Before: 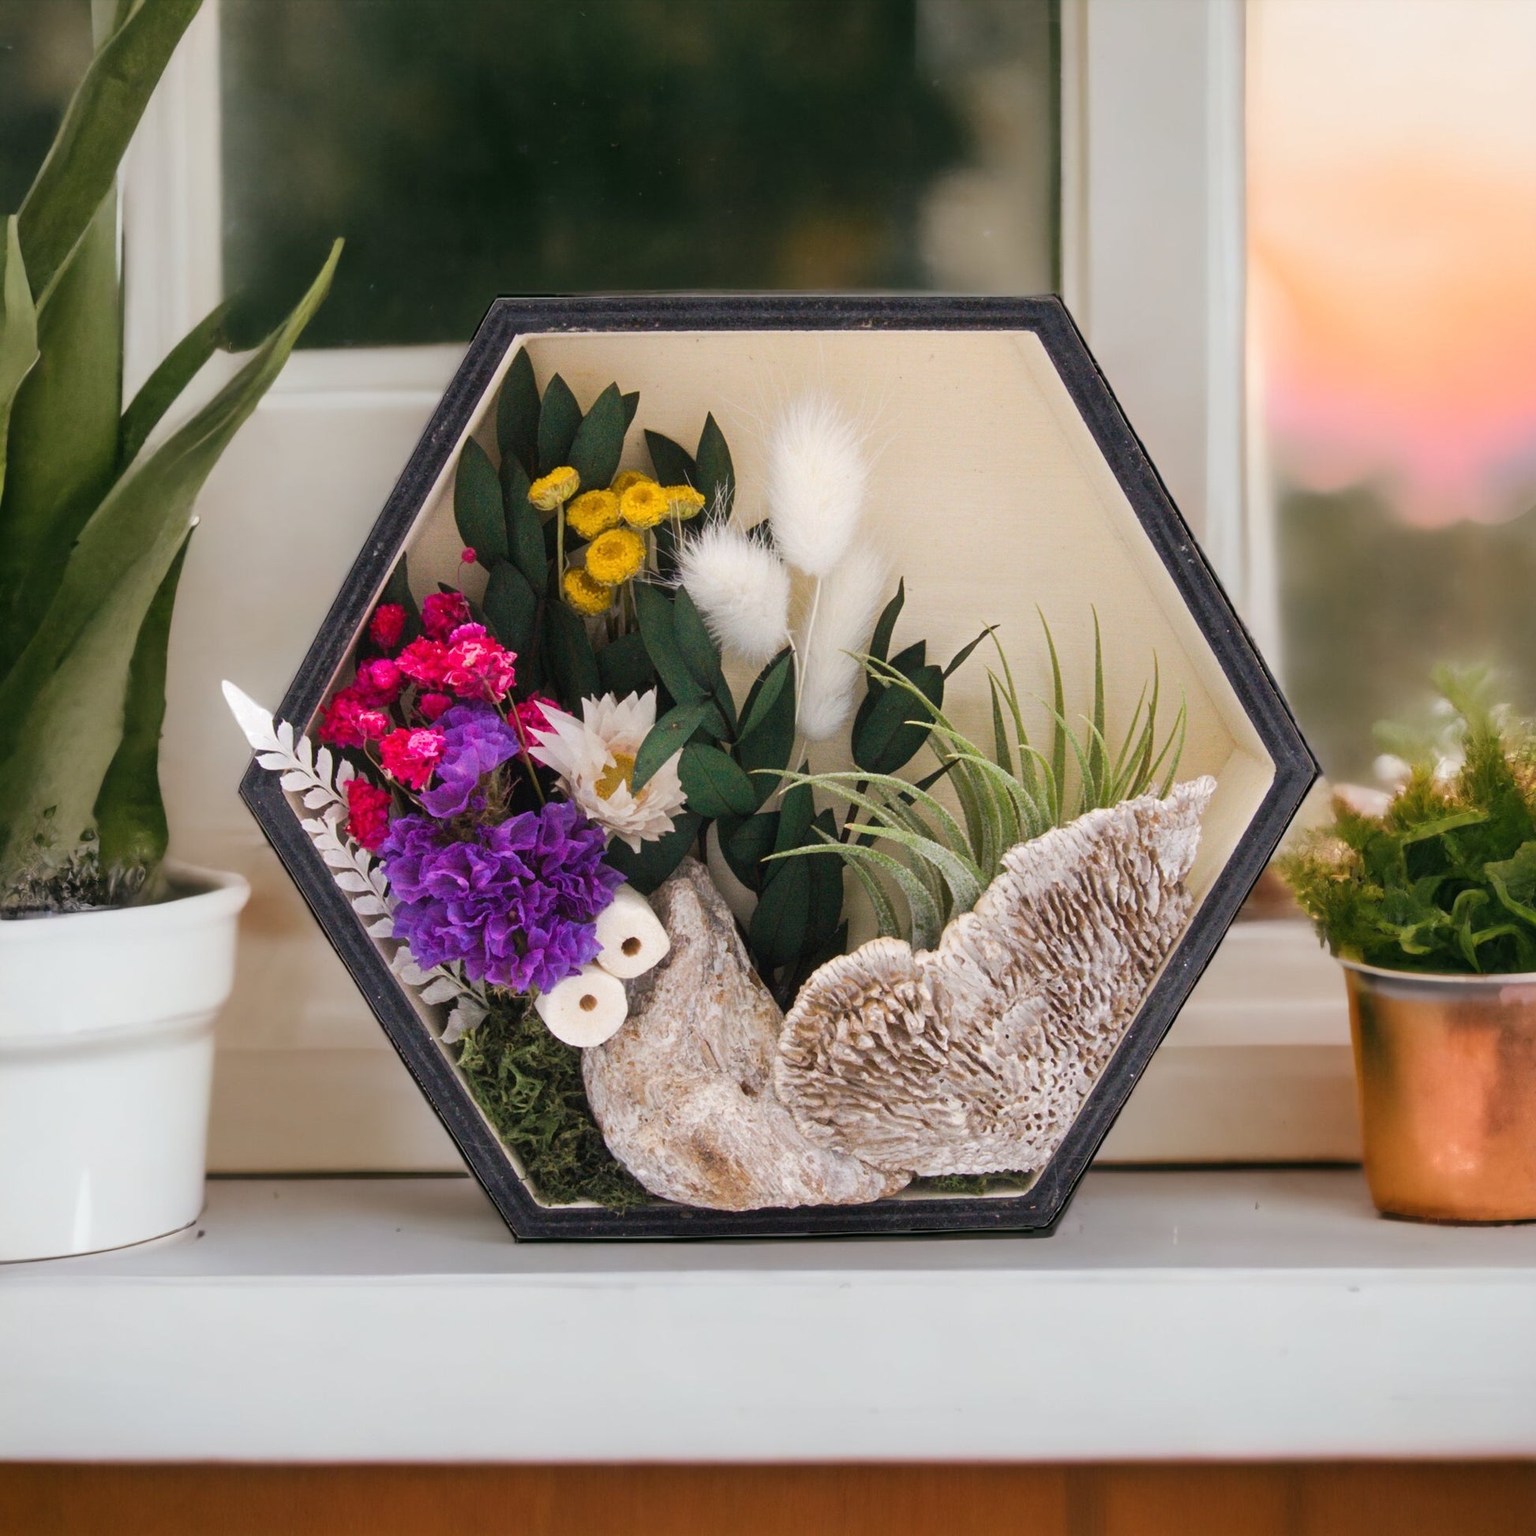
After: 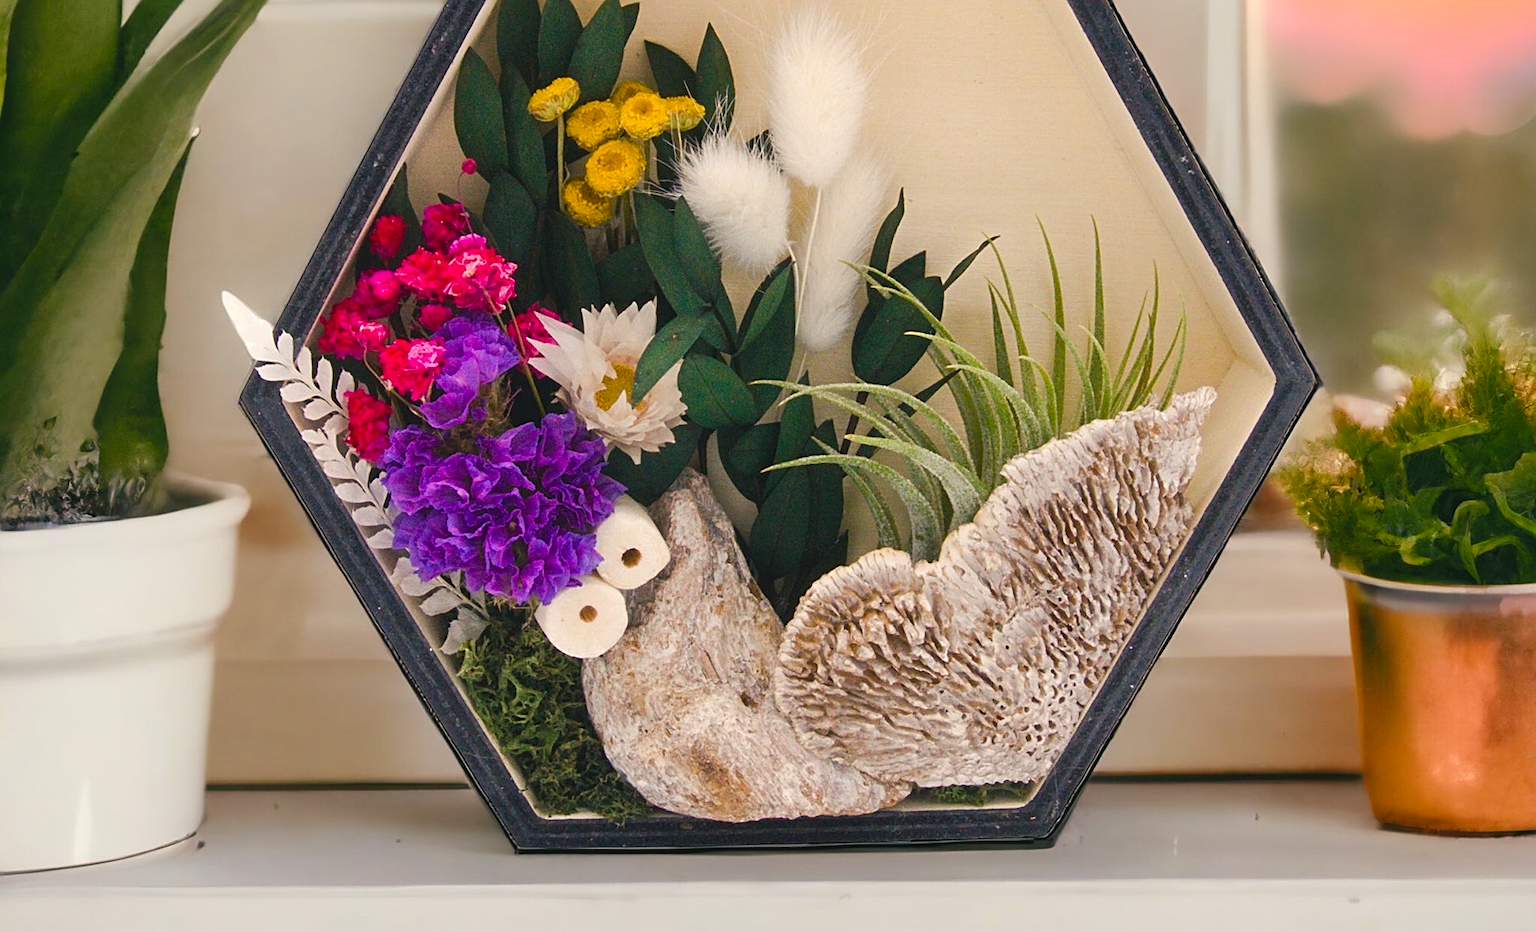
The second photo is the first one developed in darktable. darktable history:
crop and rotate: top 25.357%, bottom 13.942%
color balance rgb: shadows lift › chroma 2%, shadows lift › hue 219.6°, power › hue 313.2°, highlights gain › chroma 3%, highlights gain › hue 75.6°, global offset › luminance 0.5%, perceptual saturation grading › global saturation 15.33%, perceptual saturation grading › highlights -19.33%, perceptual saturation grading › shadows 20%, global vibrance 20%
sharpen: on, module defaults
